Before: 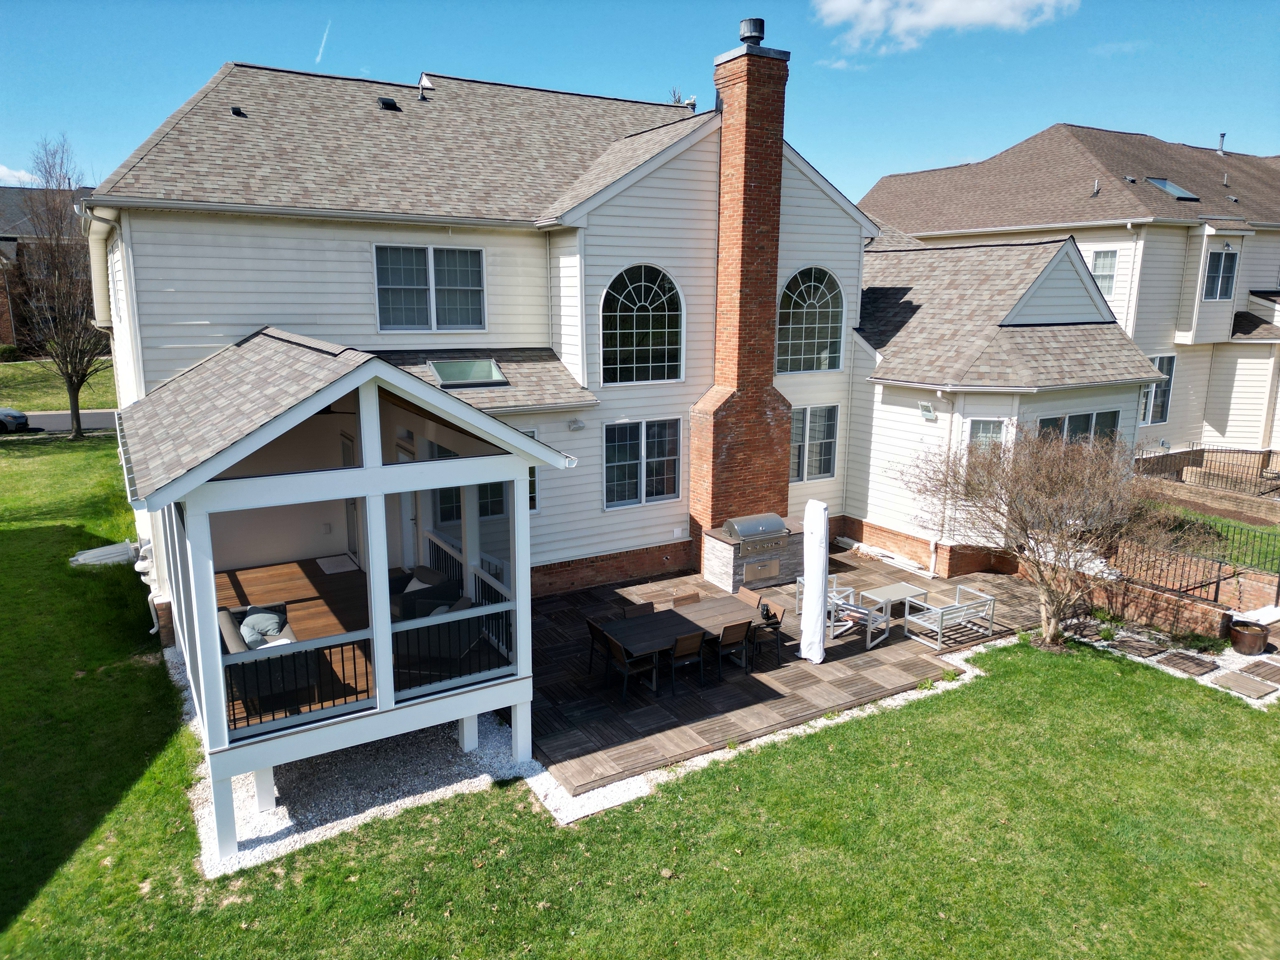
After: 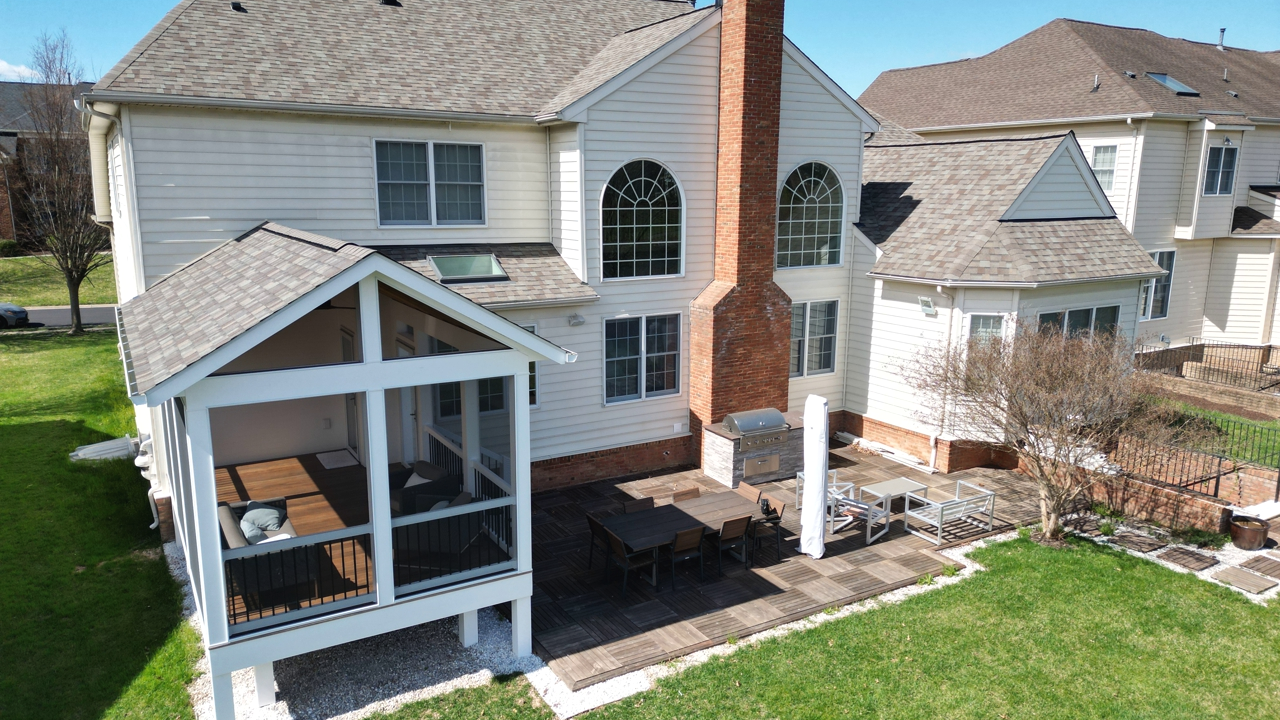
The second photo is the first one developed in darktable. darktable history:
shadows and highlights: radius 334.93, shadows 63.48, highlights 6.06, compress 87.7%, highlights color adjustment 39.73%, soften with gaussian
exposure: black level correction -0.003, exposure 0.04 EV, compensate highlight preservation false
crop: top 11.038%, bottom 13.962%
